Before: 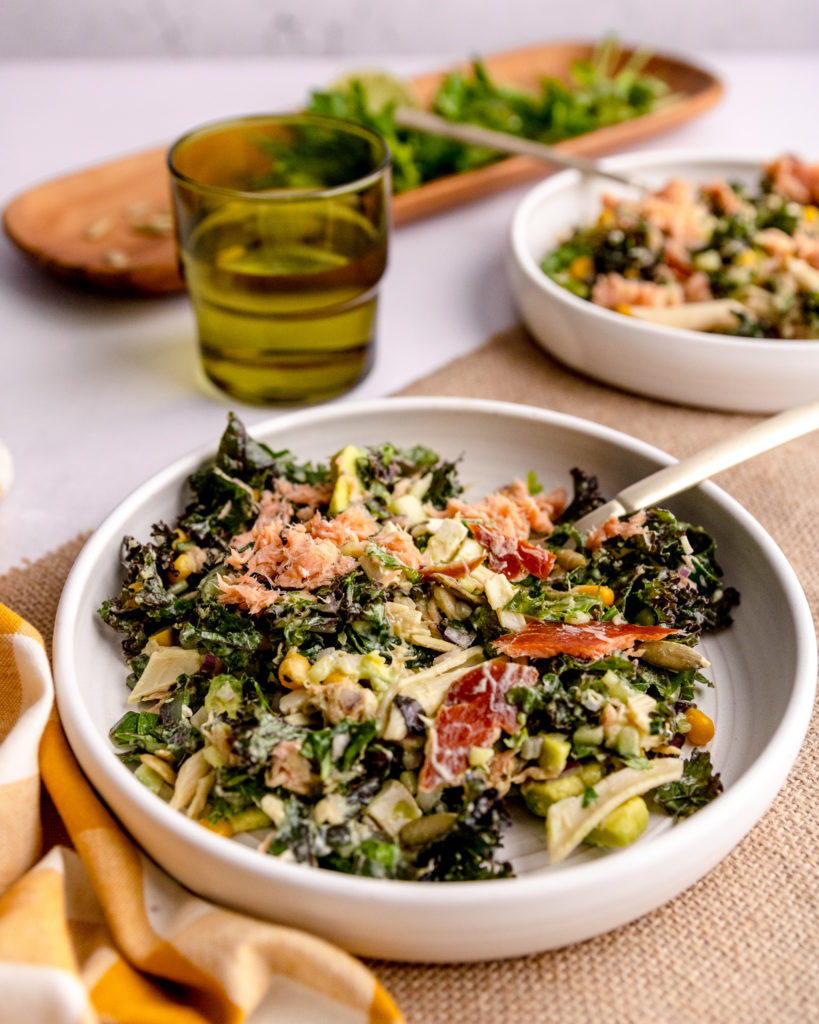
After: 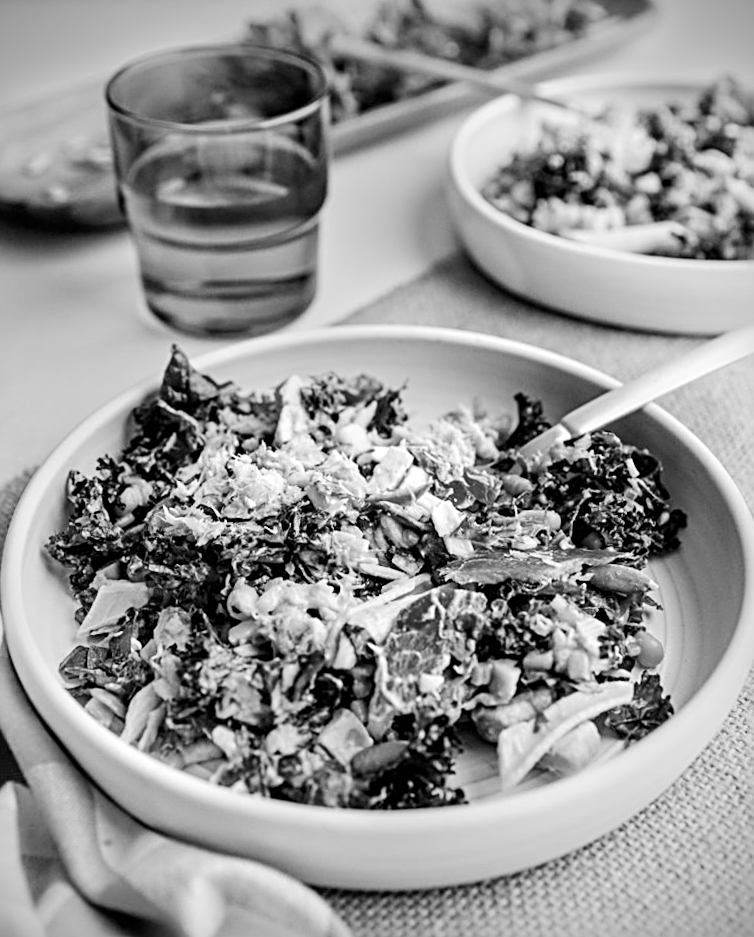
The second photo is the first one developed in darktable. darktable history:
exposure: black level correction 0, exposure 0.7 EV, compensate exposure bias true, compensate highlight preservation false
color balance rgb: perceptual saturation grading › global saturation 25%, global vibrance 20%
monochrome: a 79.32, b 81.83, size 1.1
rotate and perspective: rotation 0.8°, automatic cropping off
vignetting: on, module defaults
crop and rotate: angle 1.96°, left 5.673%, top 5.673%
sharpen: radius 2.676, amount 0.669
contrast brightness saturation: contrast 0.15, brightness 0.05
